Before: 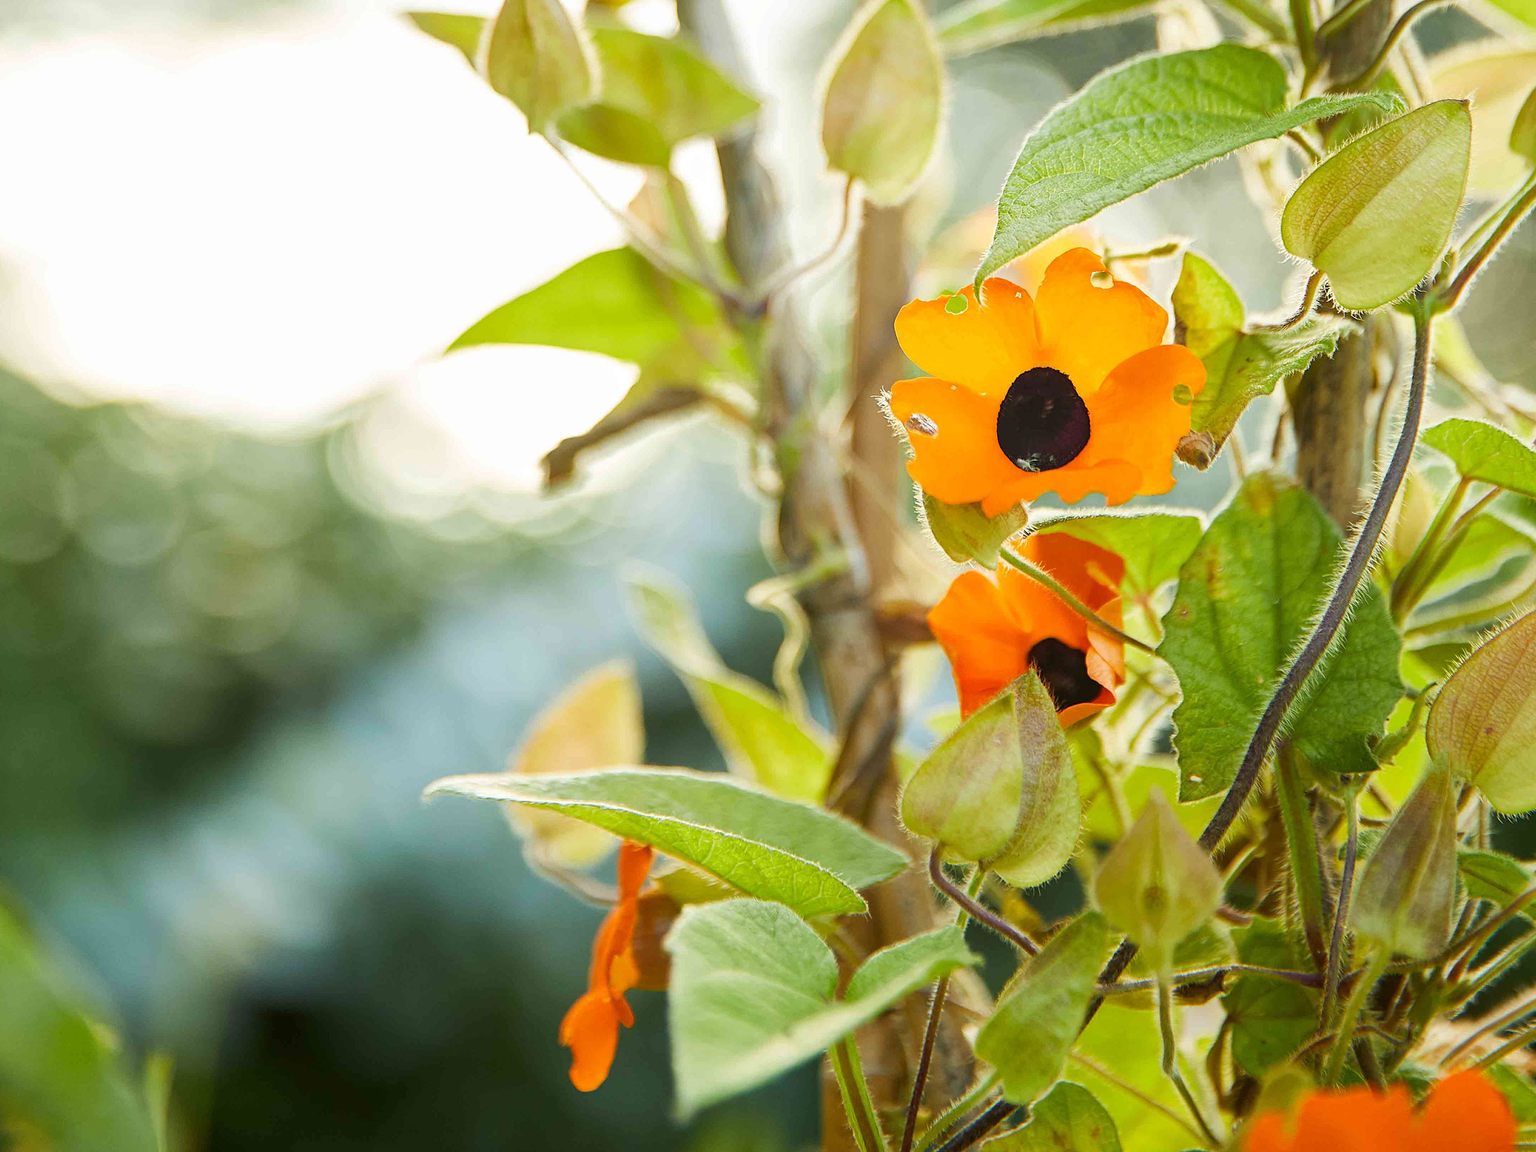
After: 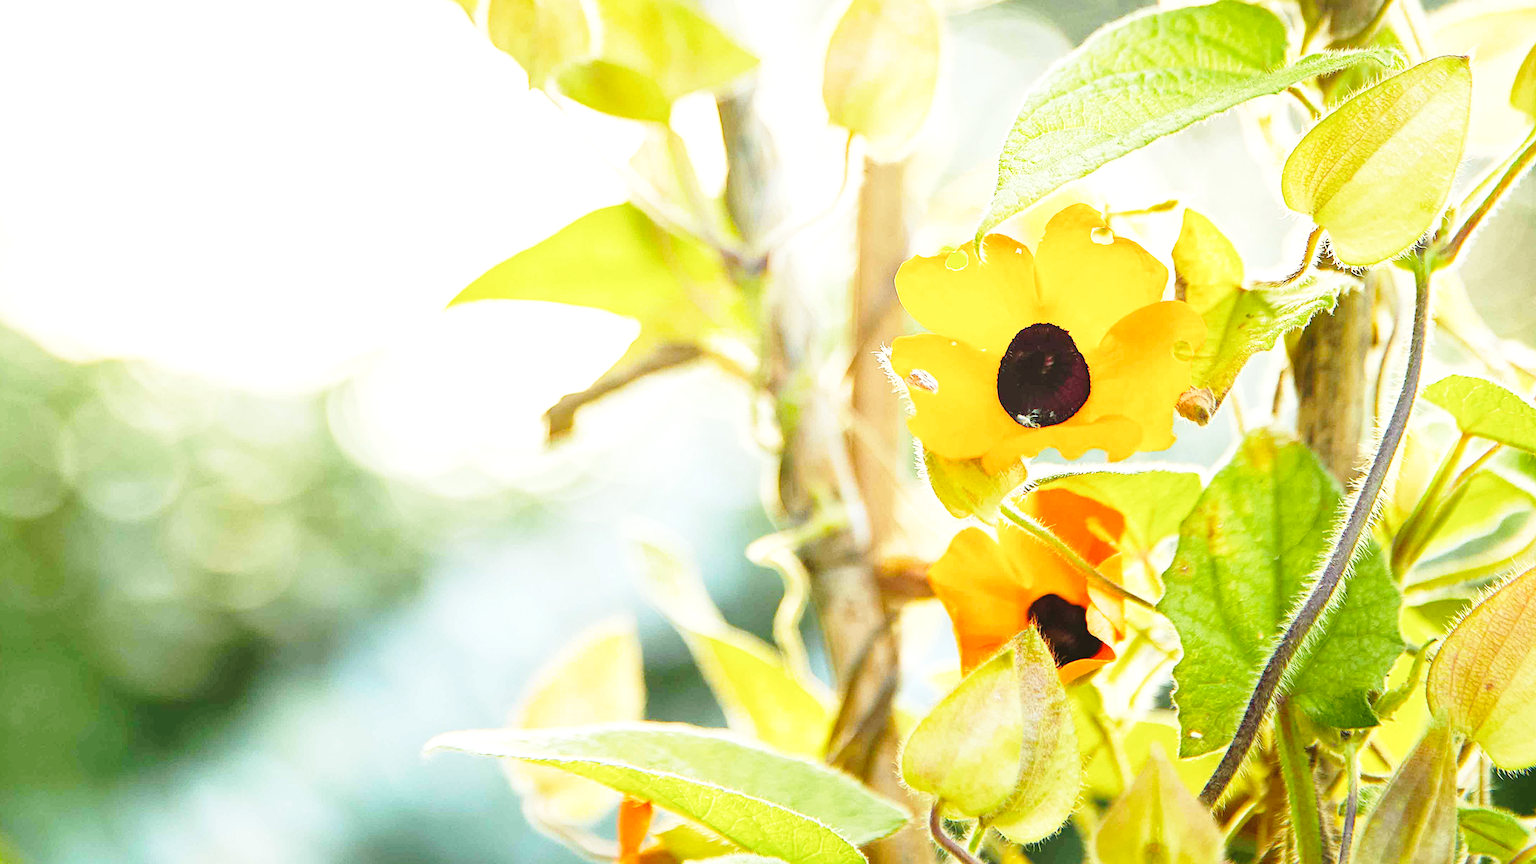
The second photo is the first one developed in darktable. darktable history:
base curve: curves: ch0 [(0, 0) (0.028, 0.03) (0.121, 0.232) (0.46, 0.748) (0.859, 0.968) (1, 1)], preserve colors none
exposure: black level correction -0.002, exposure 0.54 EV, compensate highlight preservation false
crop: top 3.857%, bottom 21.132%
